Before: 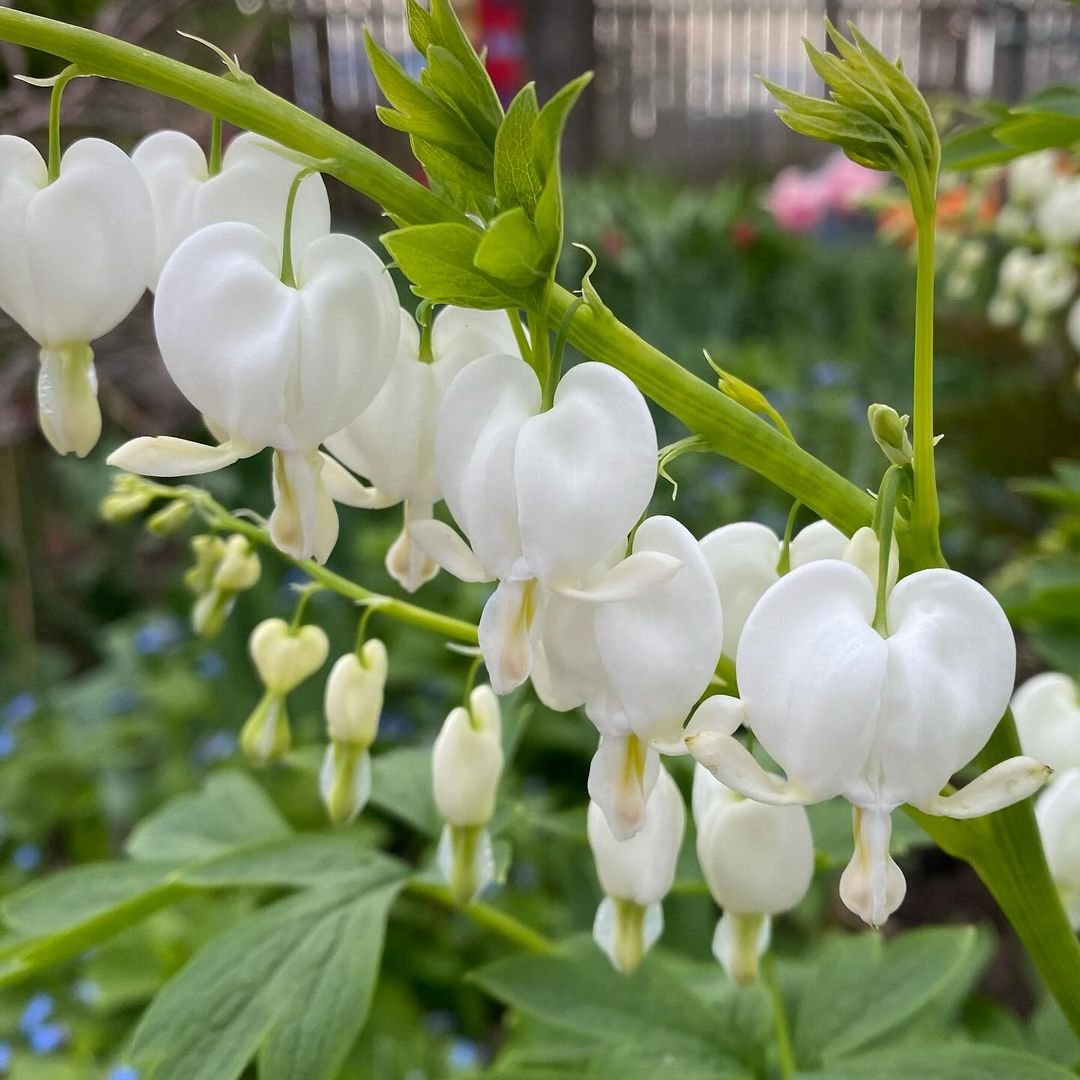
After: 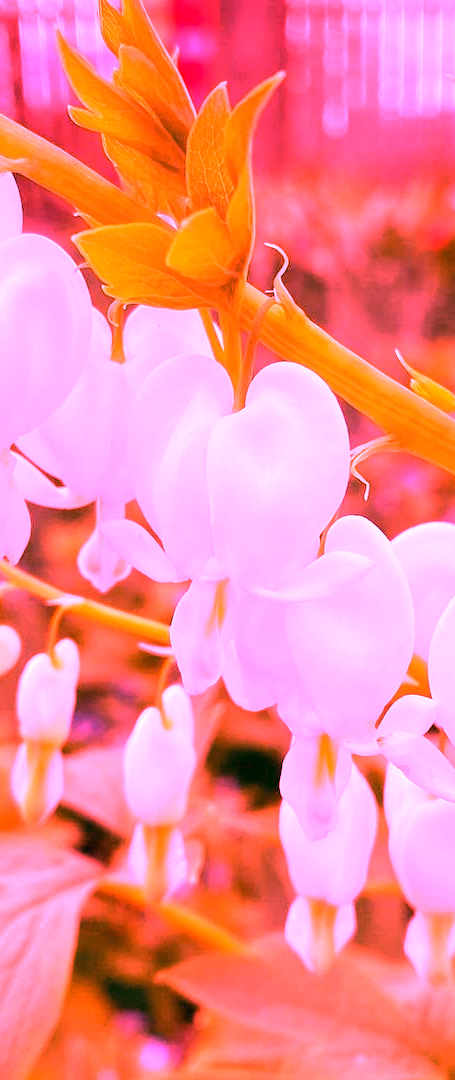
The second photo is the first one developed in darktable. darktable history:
white balance: red 4.26, blue 1.802
color zones: curves: ch0 [(0, 0.5) (0.143, 0.5) (0.286, 0.456) (0.429, 0.5) (0.571, 0.5) (0.714, 0.5) (0.857, 0.5) (1, 0.5)]; ch1 [(0, 0.5) (0.143, 0.5) (0.286, 0.422) (0.429, 0.5) (0.571, 0.5) (0.714, 0.5) (0.857, 0.5) (1, 0.5)]
crop: left 28.583%, right 29.231%
